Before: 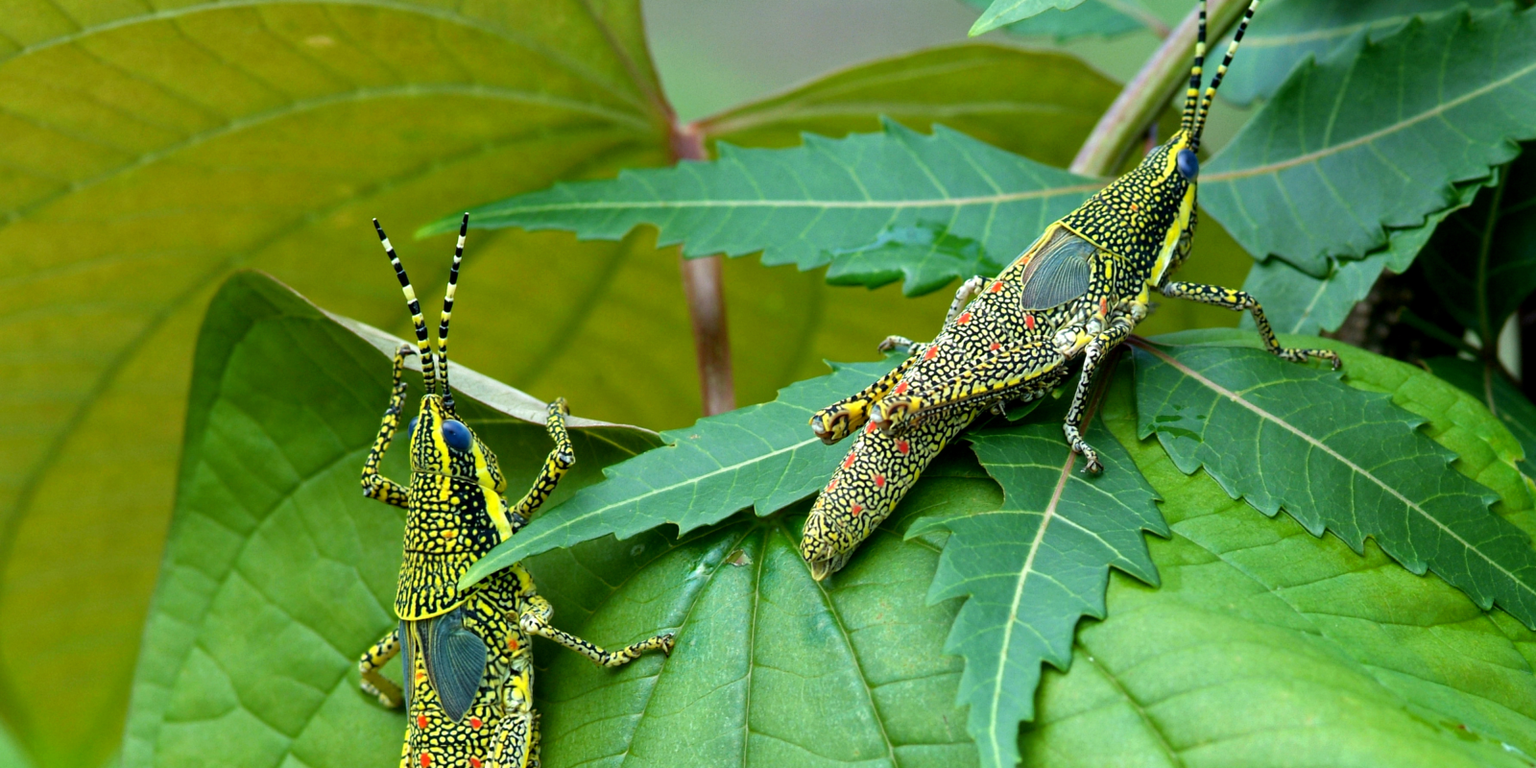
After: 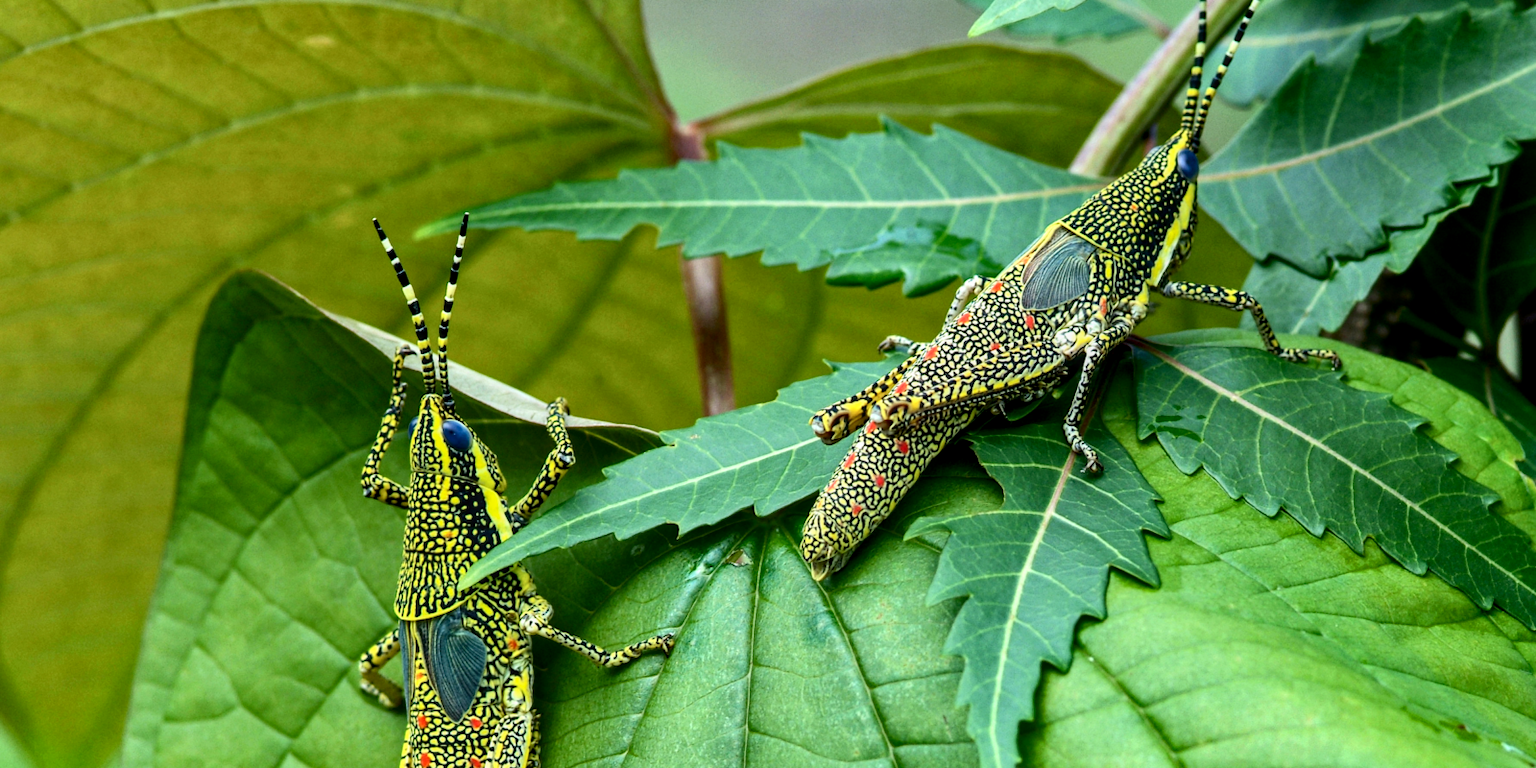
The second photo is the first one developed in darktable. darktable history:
local contrast: on, module defaults
shadows and highlights: soften with gaussian
contrast brightness saturation: contrast 0.22
